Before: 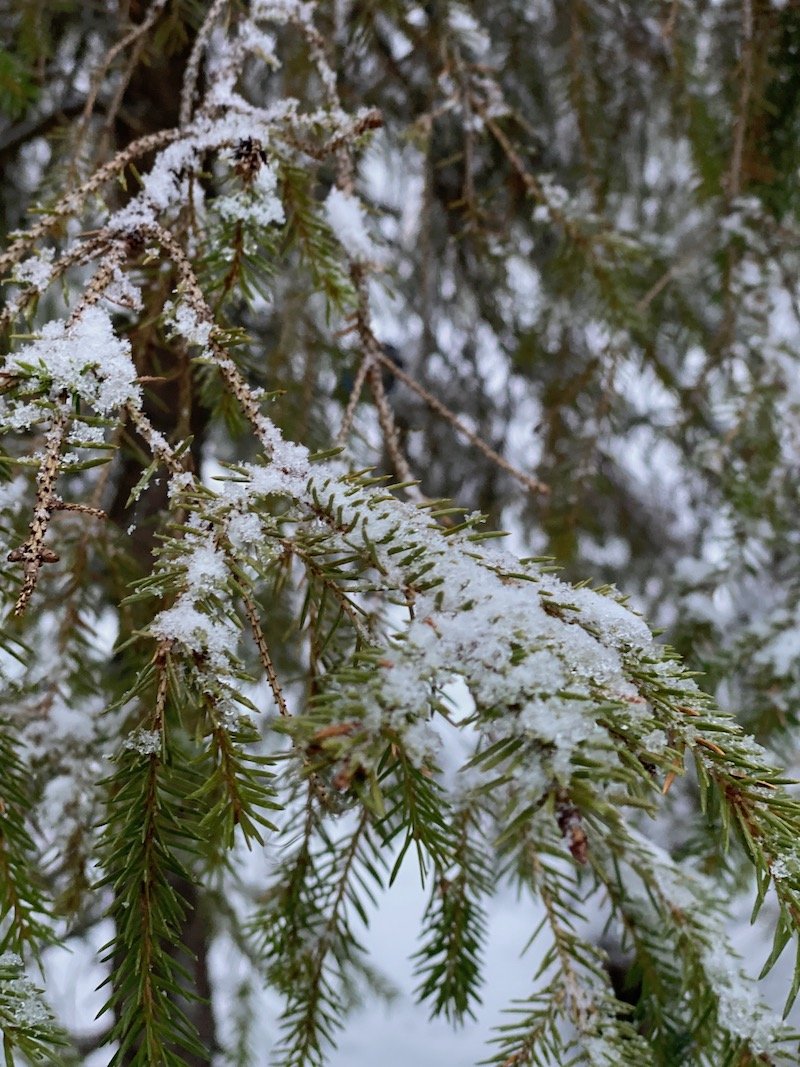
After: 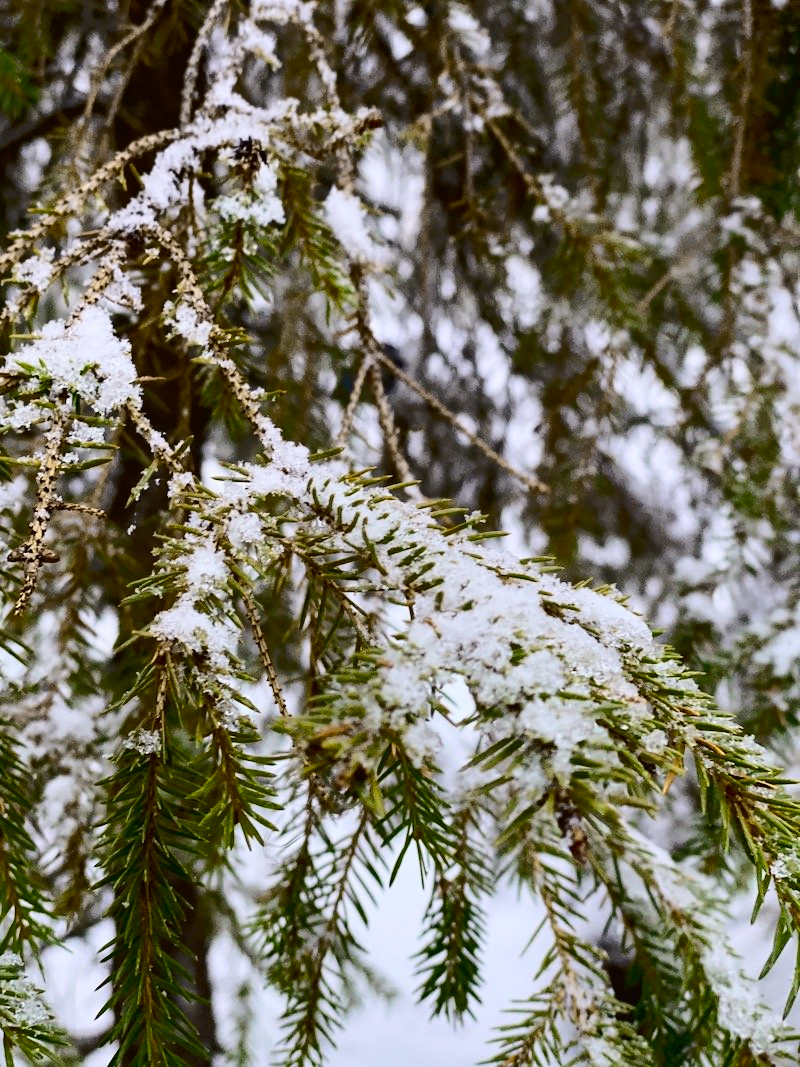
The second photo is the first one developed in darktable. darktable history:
tone curve: curves: ch0 [(0.003, 0.023) (0.071, 0.052) (0.236, 0.197) (0.466, 0.557) (0.631, 0.764) (0.806, 0.906) (1, 1)]; ch1 [(0, 0) (0.262, 0.227) (0.417, 0.386) (0.469, 0.467) (0.502, 0.51) (0.528, 0.521) (0.573, 0.555) (0.605, 0.621) (0.644, 0.671) (0.686, 0.728) (0.994, 0.987)]; ch2 [(0, 0) (0.262, 0.188) (0.385, 0.353) (0.427, 0.424) (0.495, 0.502) (0.531, 0.555) (0.583, 0.632) (0.644, 0.748) (1, 1)], color space Lab, independent channels, preserve colors none
